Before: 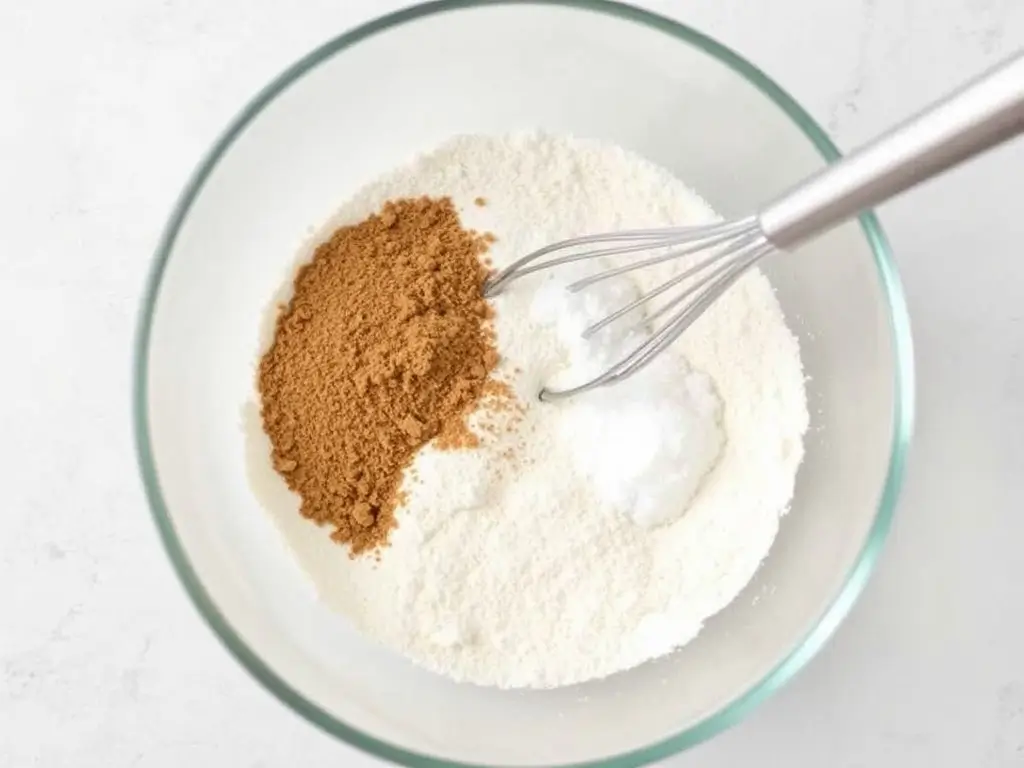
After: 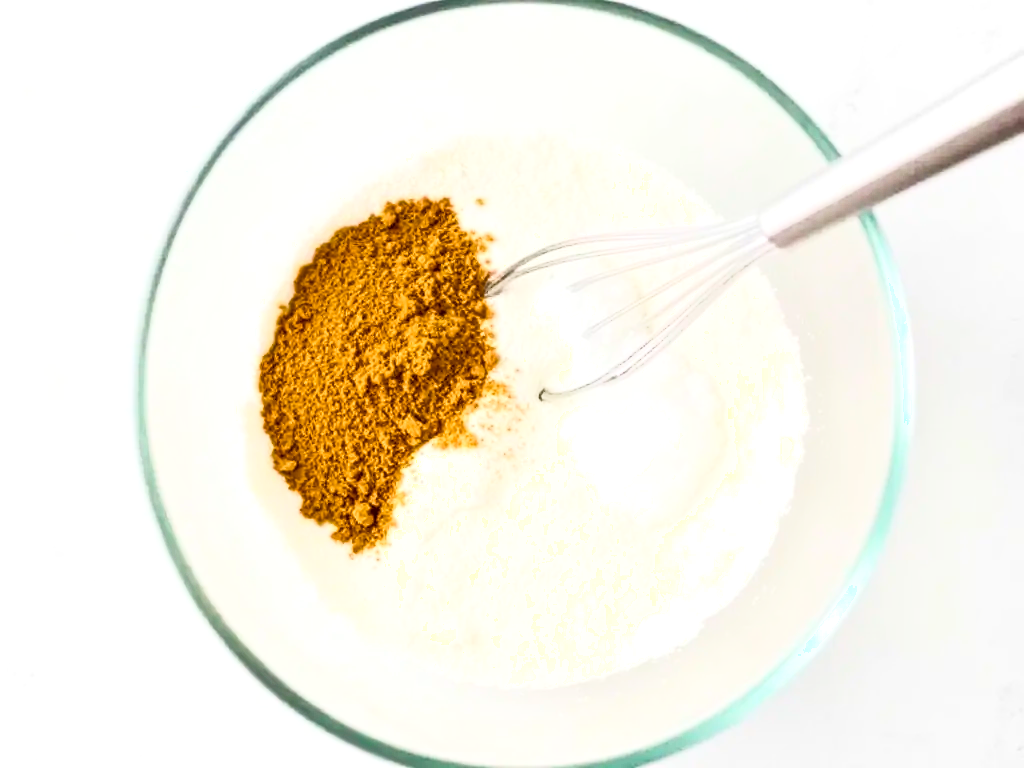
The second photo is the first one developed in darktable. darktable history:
exposure: exposure 0.082 EV, compensate highlight preservation false
shadows and highlights: shadows -63.62, white point adjustment -5.39, highlights 59.9
local contrast: detail 130%
color balance rgb: perceptual saturation grading › global saturation 35.808%, perceptual saturation grading › shadows 35.985%, global vibrance 30.33%, contrast 9.456%
